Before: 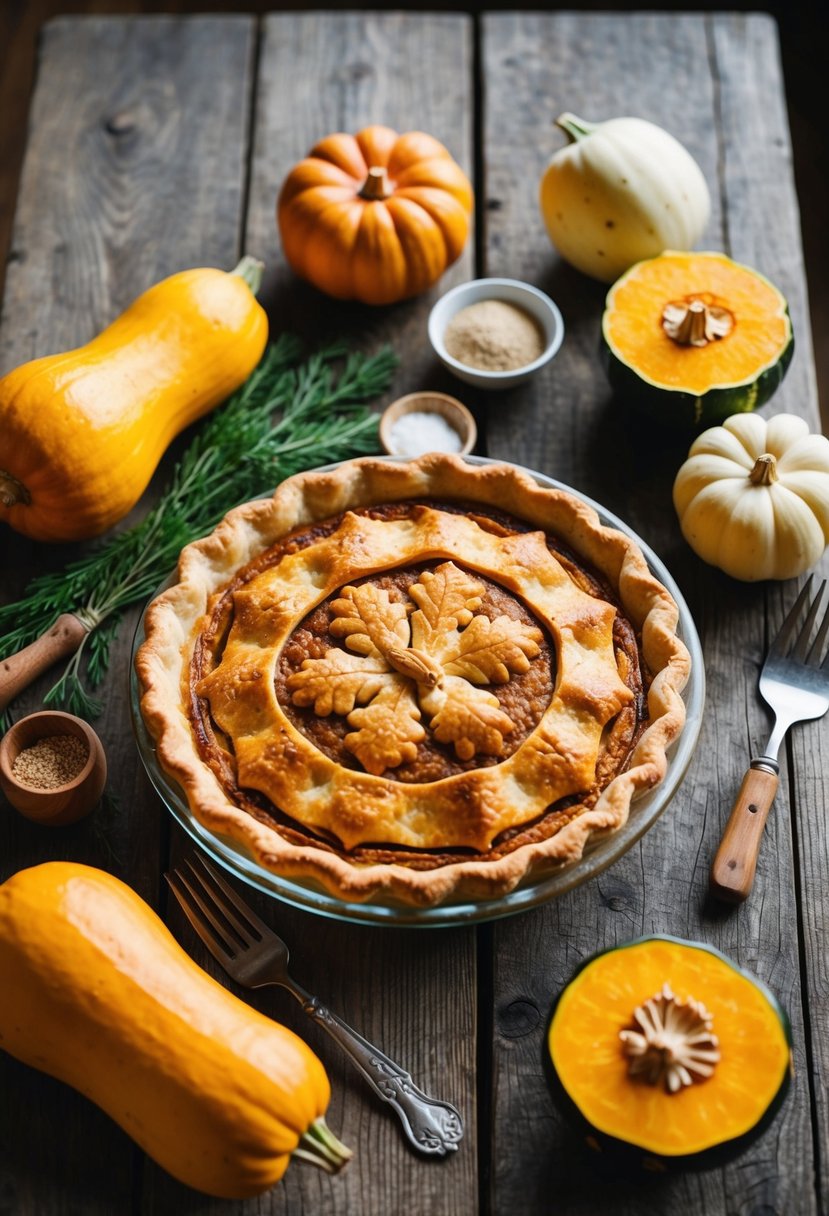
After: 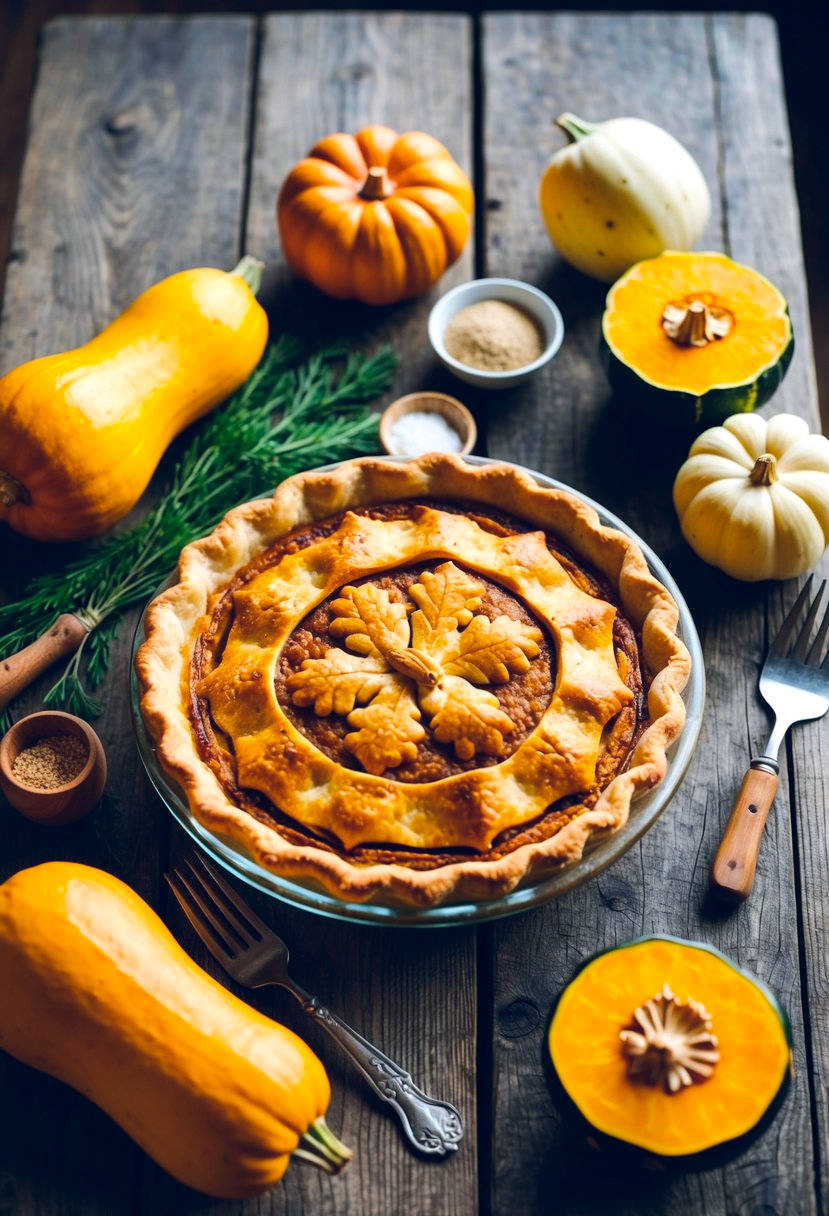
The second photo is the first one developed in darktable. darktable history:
color balance rgb: shadows lift › chroma 2.051%, shadows lift › hue 217.81°, global offset › chroma 0.157%, global offset › hue 253.83°, perceptual saturation grading › global saturation 0.403%, perceptual brilliance grading › highlights 5.866%, perceptual brilliance grading › mid-tones 17.43%, perceptual brilliance grading › shadows -5.549%, global vibrance 41.013%
